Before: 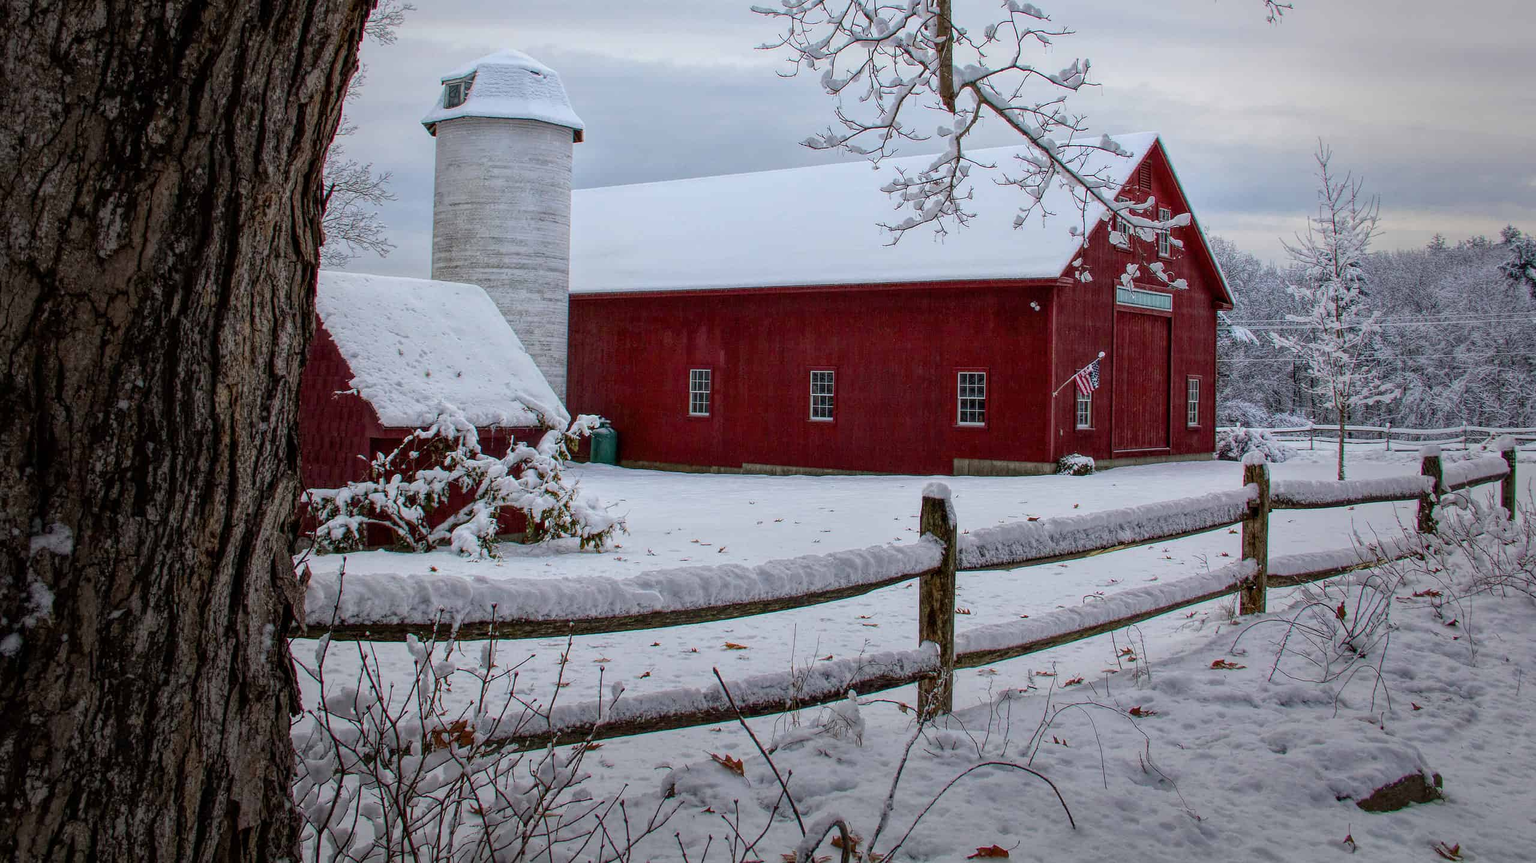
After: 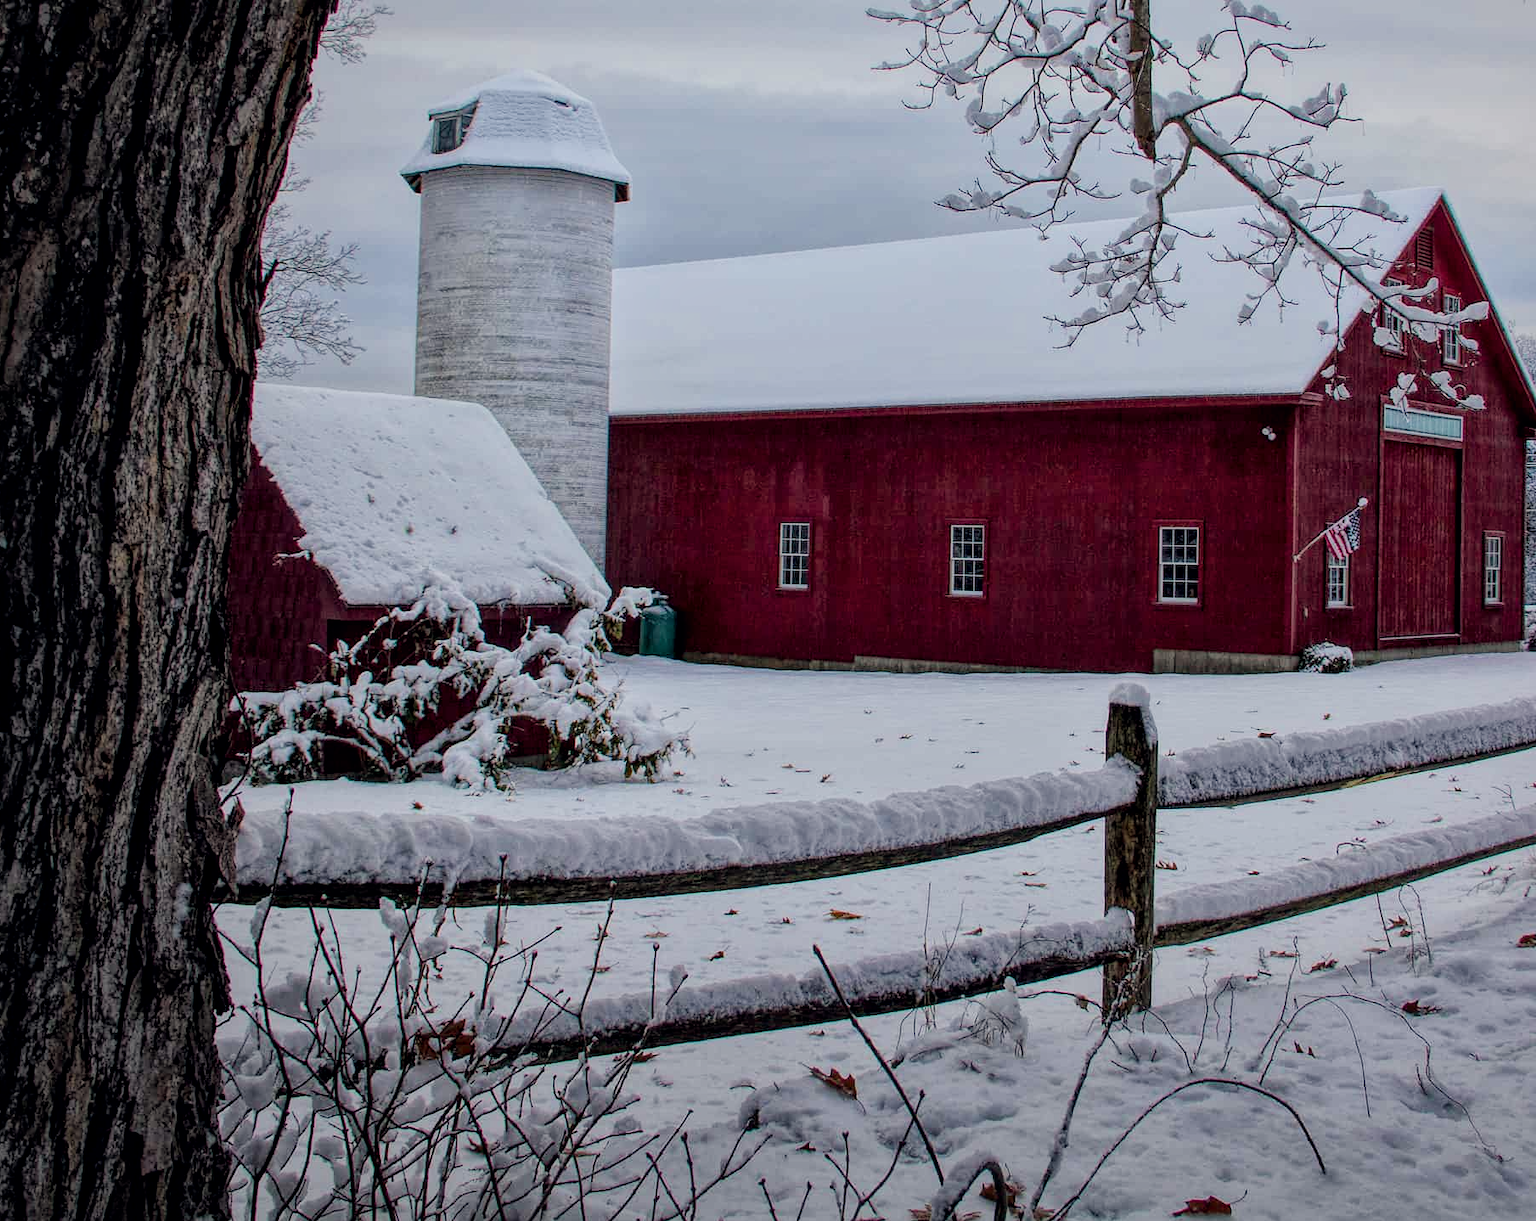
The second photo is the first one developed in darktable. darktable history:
crop and rotate: left 9.032%, right 20.302%
local contrast: mode bilateral grid, contrast 20, coarseness 50, detail 144%, midtone range 0.2
filmic rgb: black relative exposure -7.65 EV, white relative exposure 4.56 EV, hardness 3.61, contrast 1.06
color balance rgb: shadows lift › chroma 2.001%, shadows lift › hue 246.84°, global offset › chroma 0.066%, global offset › hue 253.28°, perceptual saturation grading › global saturation 25.455%, global vibrance -24.156%
